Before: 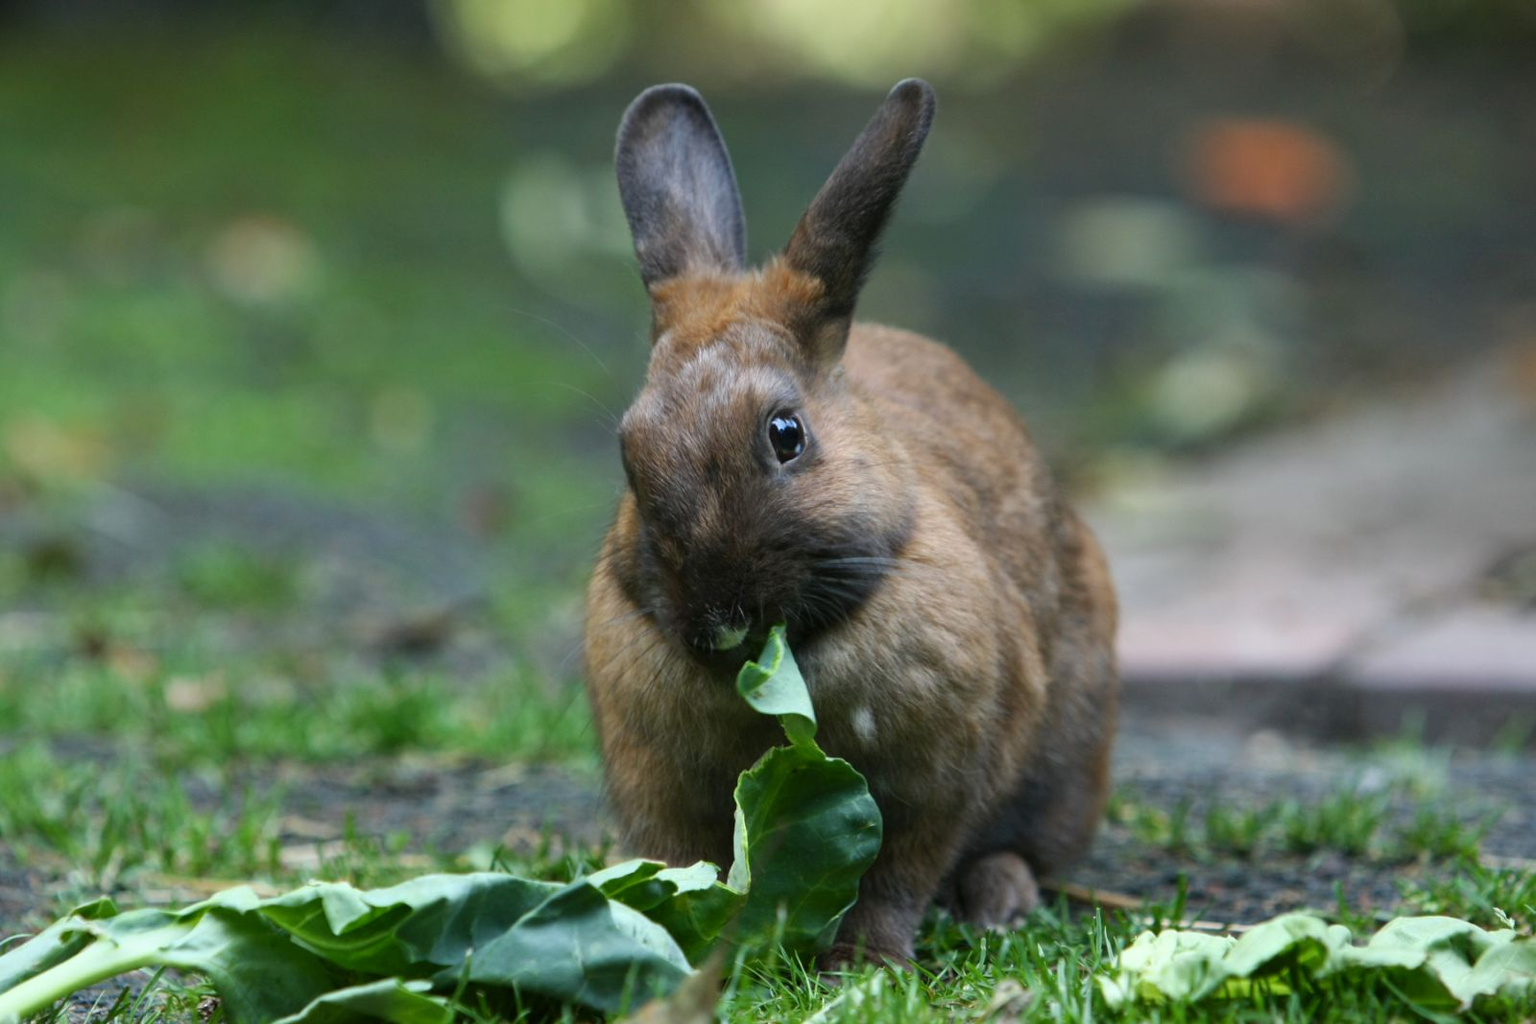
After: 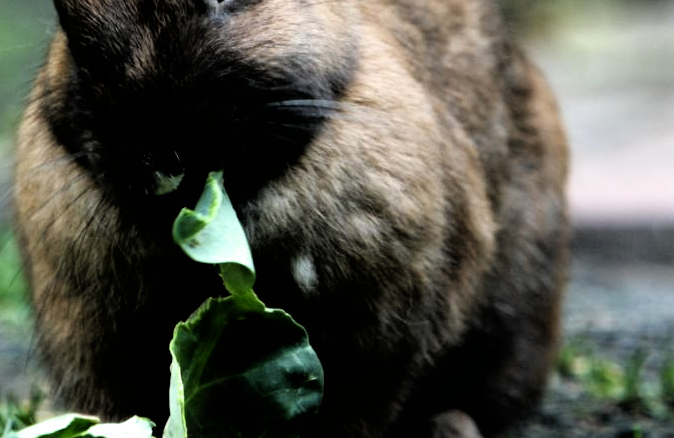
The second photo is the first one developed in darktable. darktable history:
filmic rgb: black relative exposure -3.64 EV, white relative exposure 2.44 EV, hardness 3.29
crop: left 37.221%, top 45.169%, right 20.63%, bottom 13.777%
tone equalizer: -8 EV -0.417 EV, -7 EV -0.389 EV, -6 EV -0.333 EV, -5 EV -0.222 EV, -3 EV 0.222 EV, -2 EV 0.333 EV, -1 EV 0.389 EV, +0 EV 0.417 EV, edges refinement/feathering 500, mask exposure compensation -1.57 EV, preserve details no
